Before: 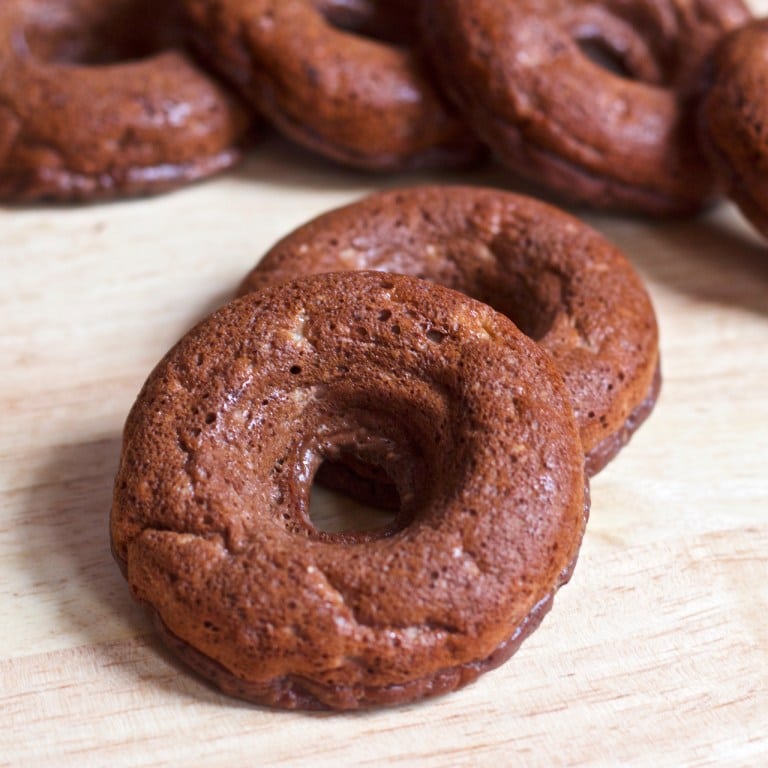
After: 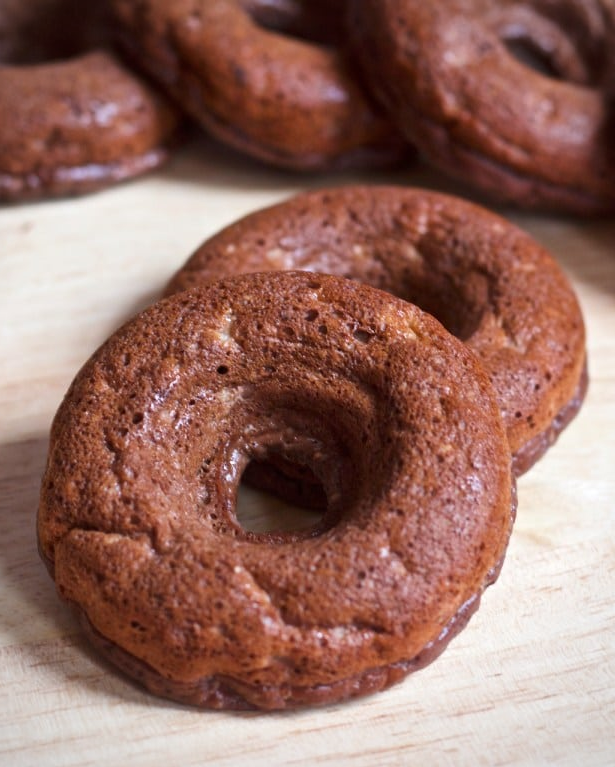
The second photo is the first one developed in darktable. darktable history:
vignetting: fall-off radius 81.94%
crop and rotate: left 9.597%, right 10.195%
